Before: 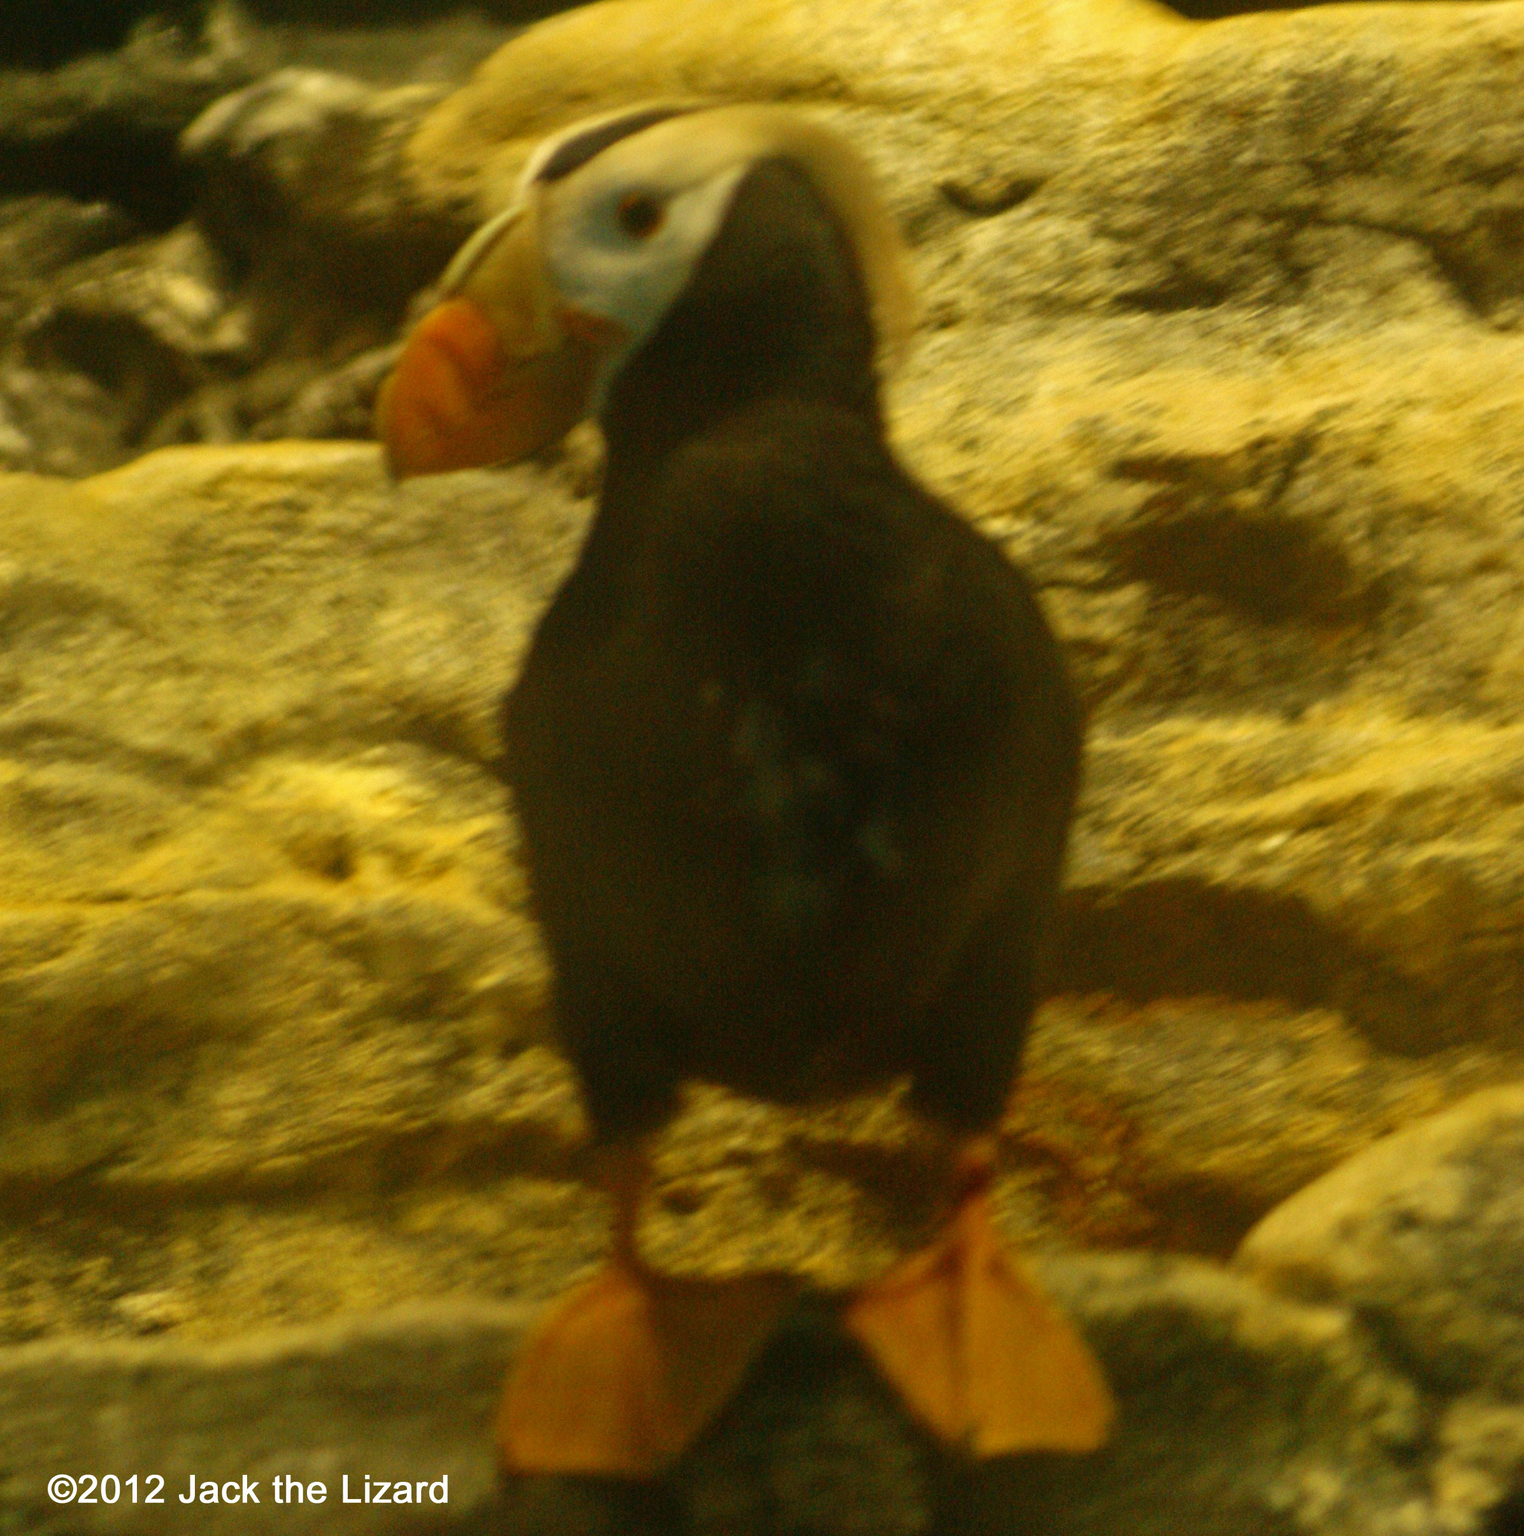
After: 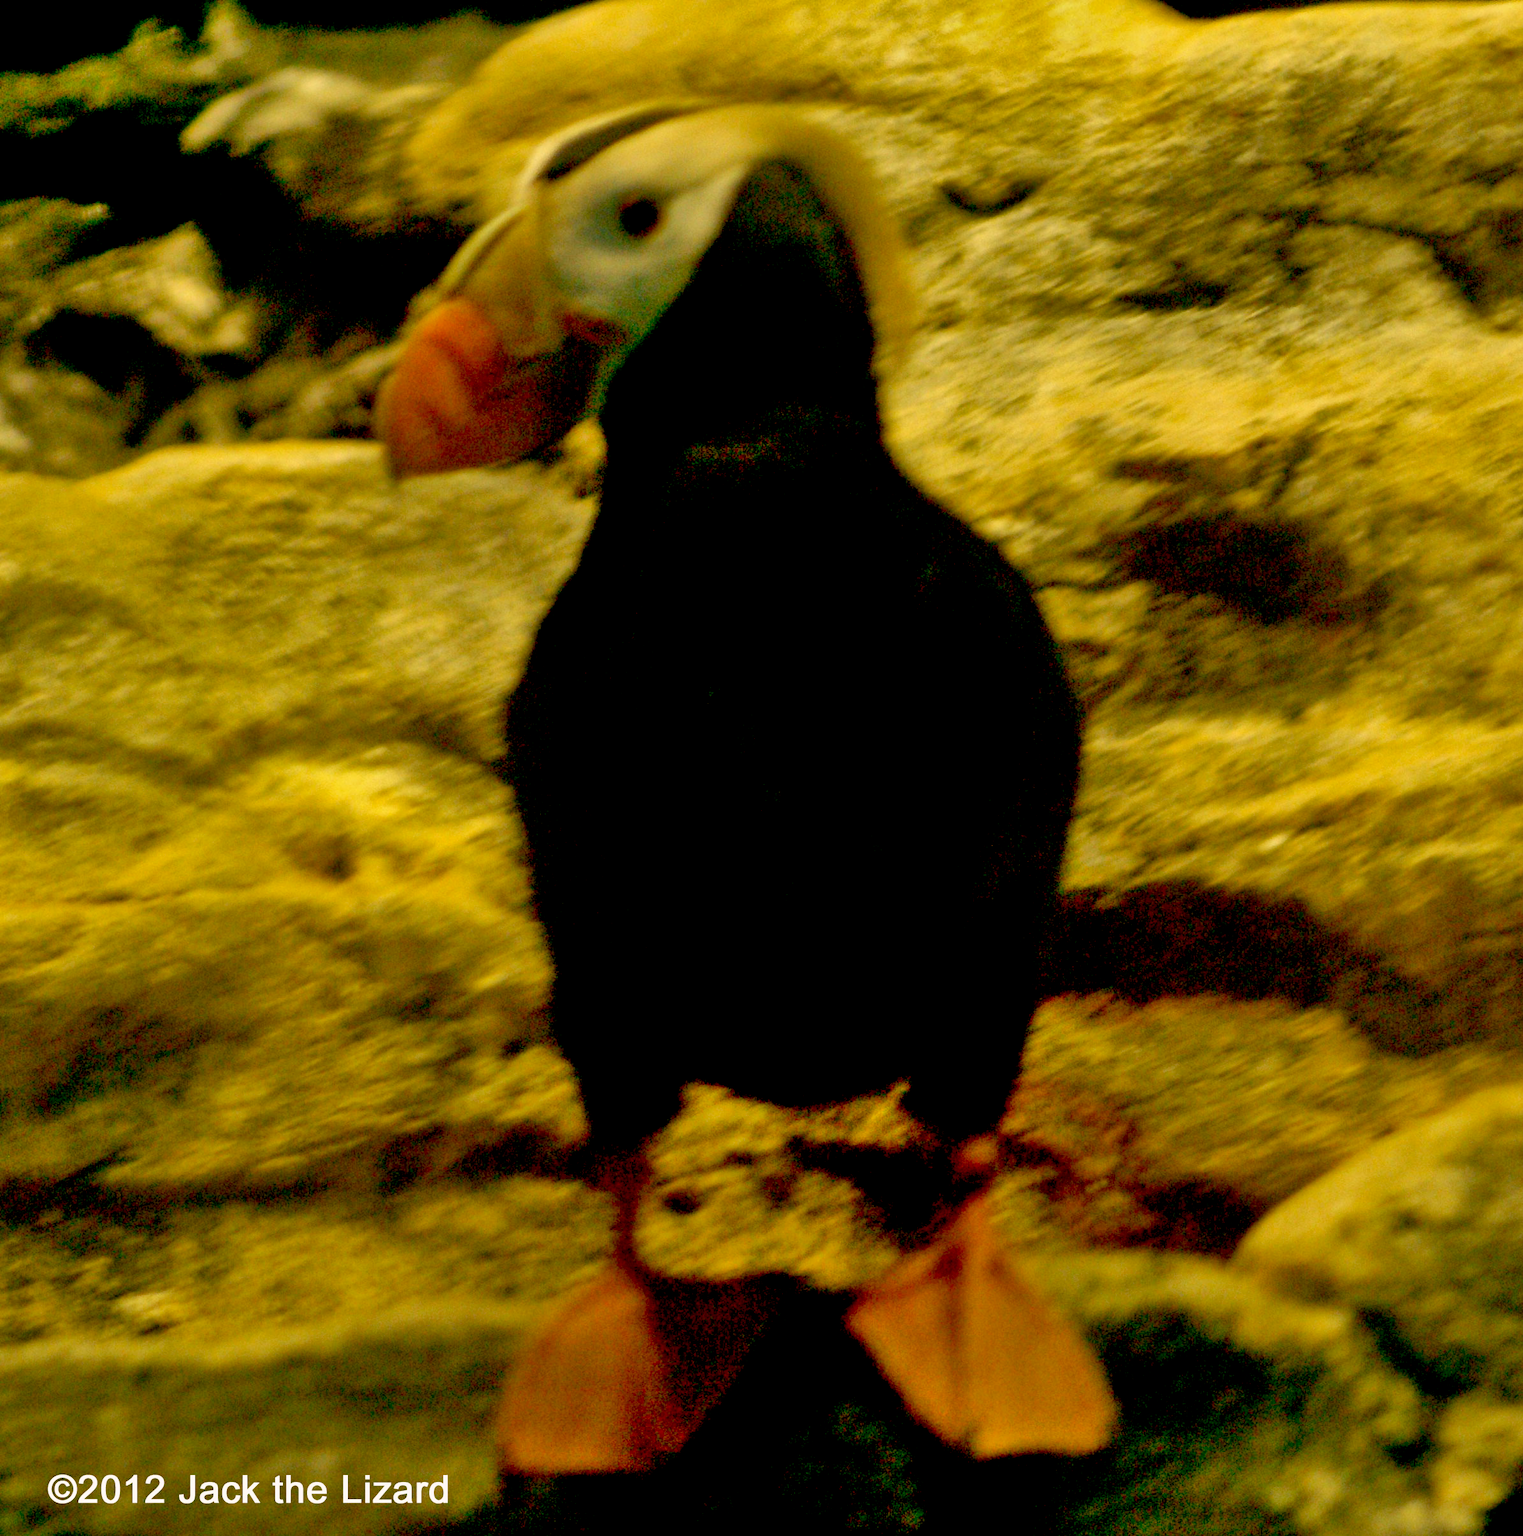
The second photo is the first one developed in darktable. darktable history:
color balance: lift [0.975, 0.993, 1, 1.015], gamma [1.1, 1, 1, 0.945], gain [1, 1.04, 1, 0.95]
shadows and highlights: white point adjustment -3.64, highlights -63.34, highlights color adjustment 42%, soften with gaussian
exposure: black level correction 0.009, exposure 0.119 EV, compensate highlight preservation false
white balance: emerald 1
